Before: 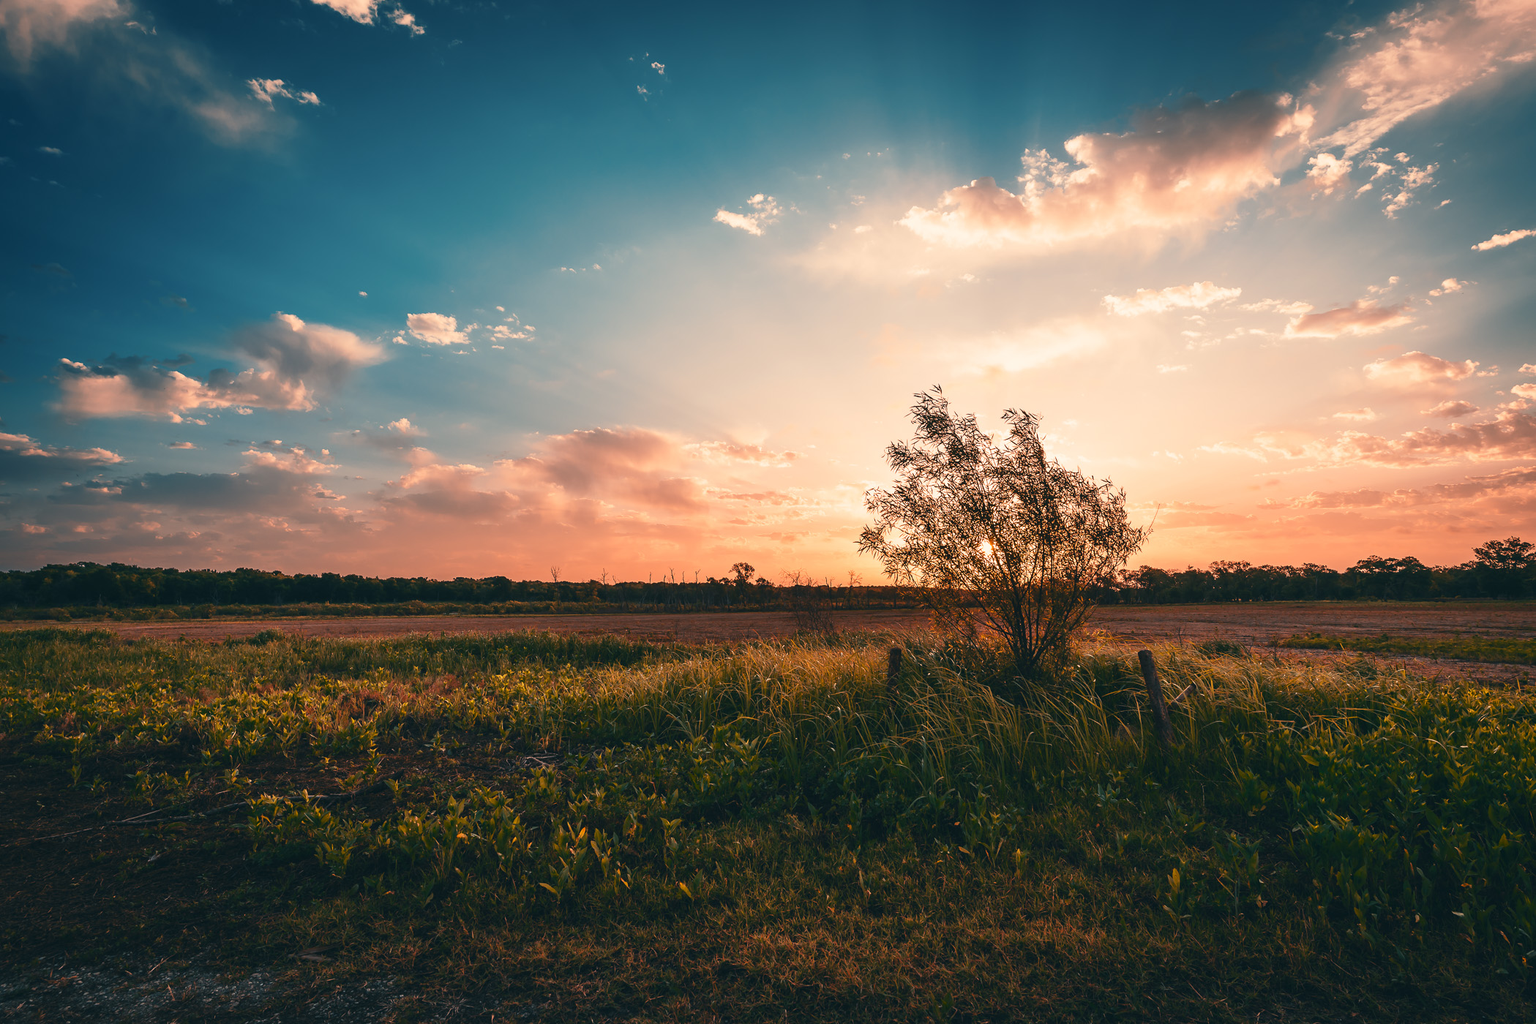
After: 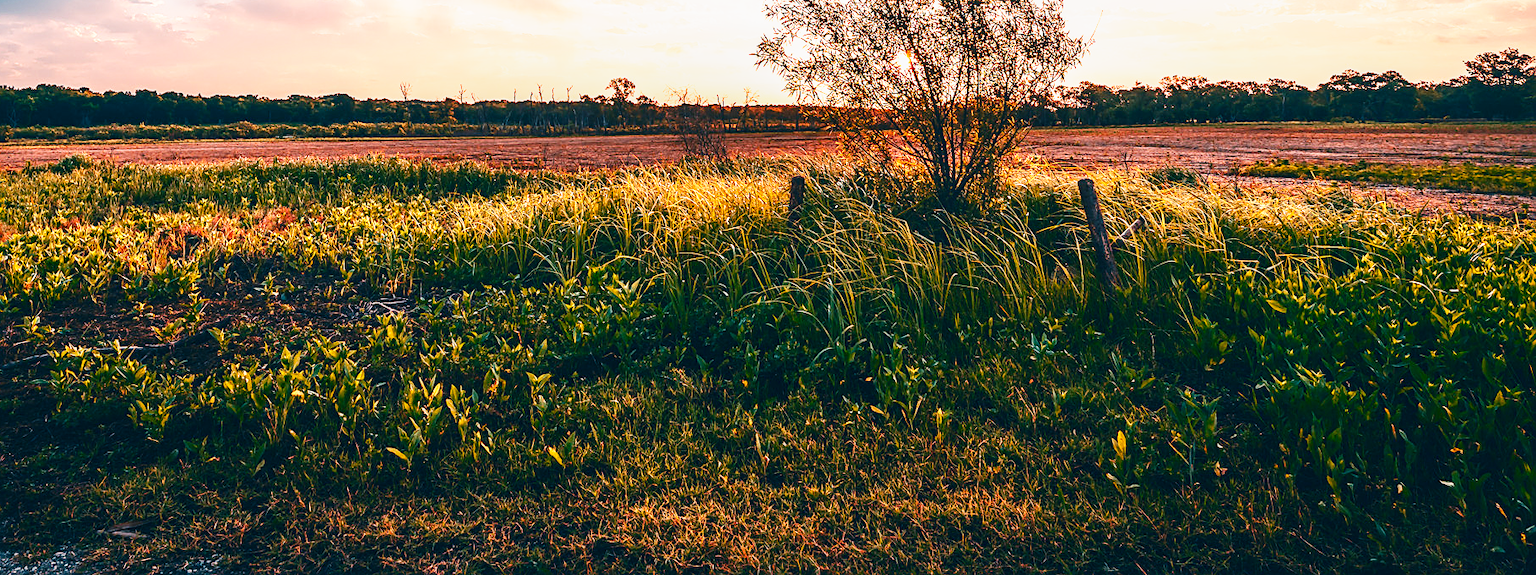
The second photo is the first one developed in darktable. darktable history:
crop and rotate: left 13.306%, top 48.401%, bottom 2.933%
local contrast: on, module defaults
sharpen: on, module defaults
exposure: black level correction -0.002, exposure 0.71 EV, compensate highlight preservation false
color calibration: illuminant as shot in camera, x 0.358, y 0.373, temperature 4628.91 K
contrast brightness saturation: contrast 0.12, brightness -0.117, saturation 0.197
base curve: curves: ch0 [(0, 0) (0.007, 0.004) (0.027, 0.03) (0.046, 0.07) (0.207, 0.54) (0.442, 0.872) (0.673, 0.972) (1, 1)], preserve colors none
